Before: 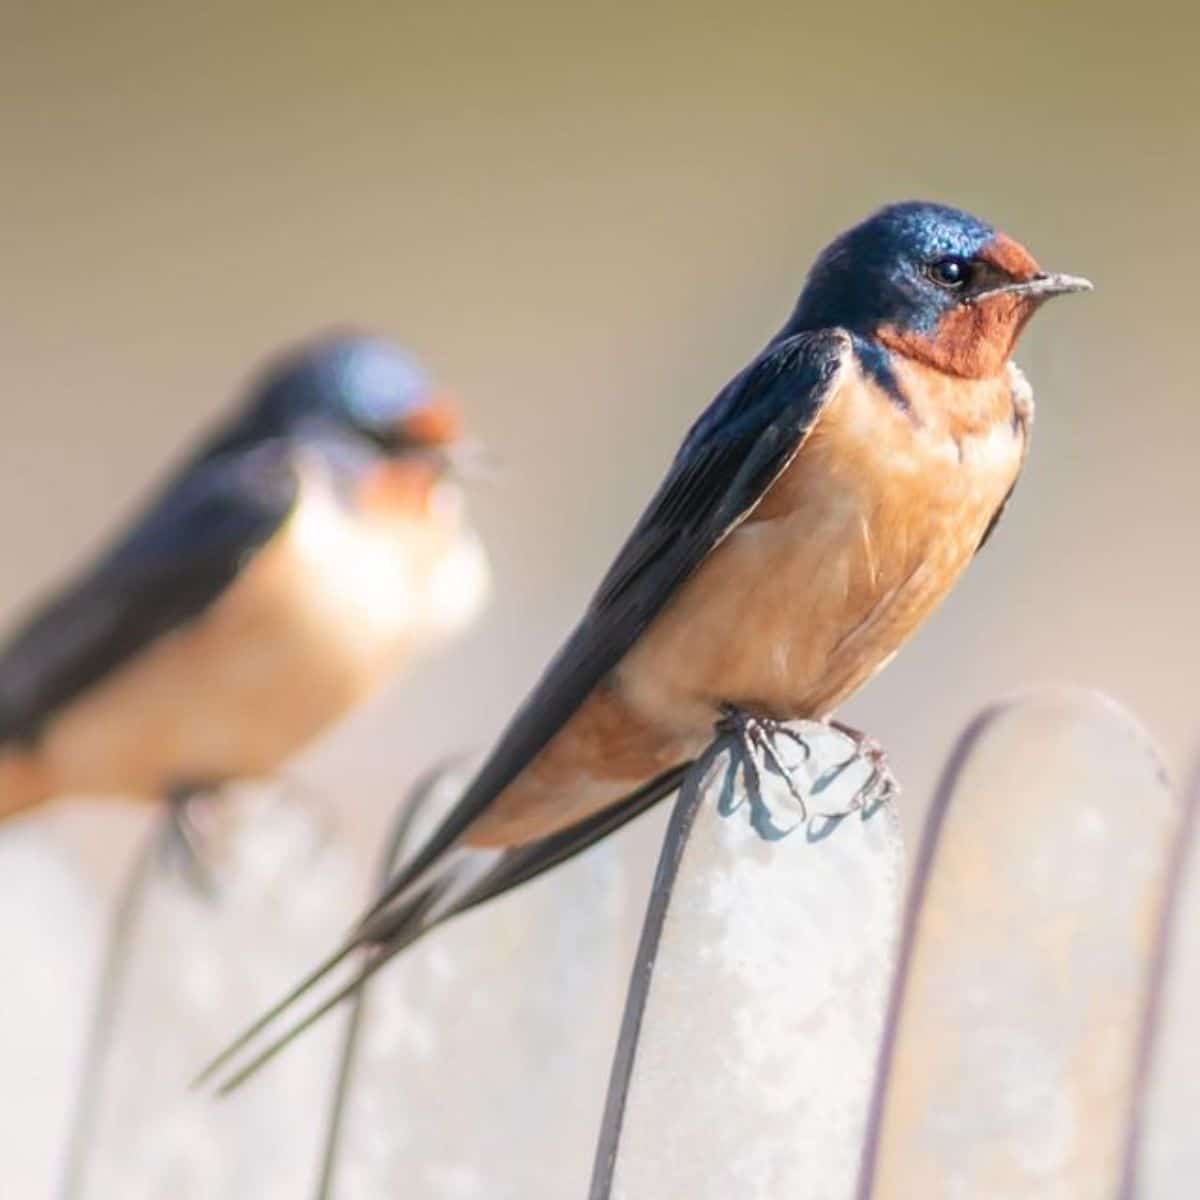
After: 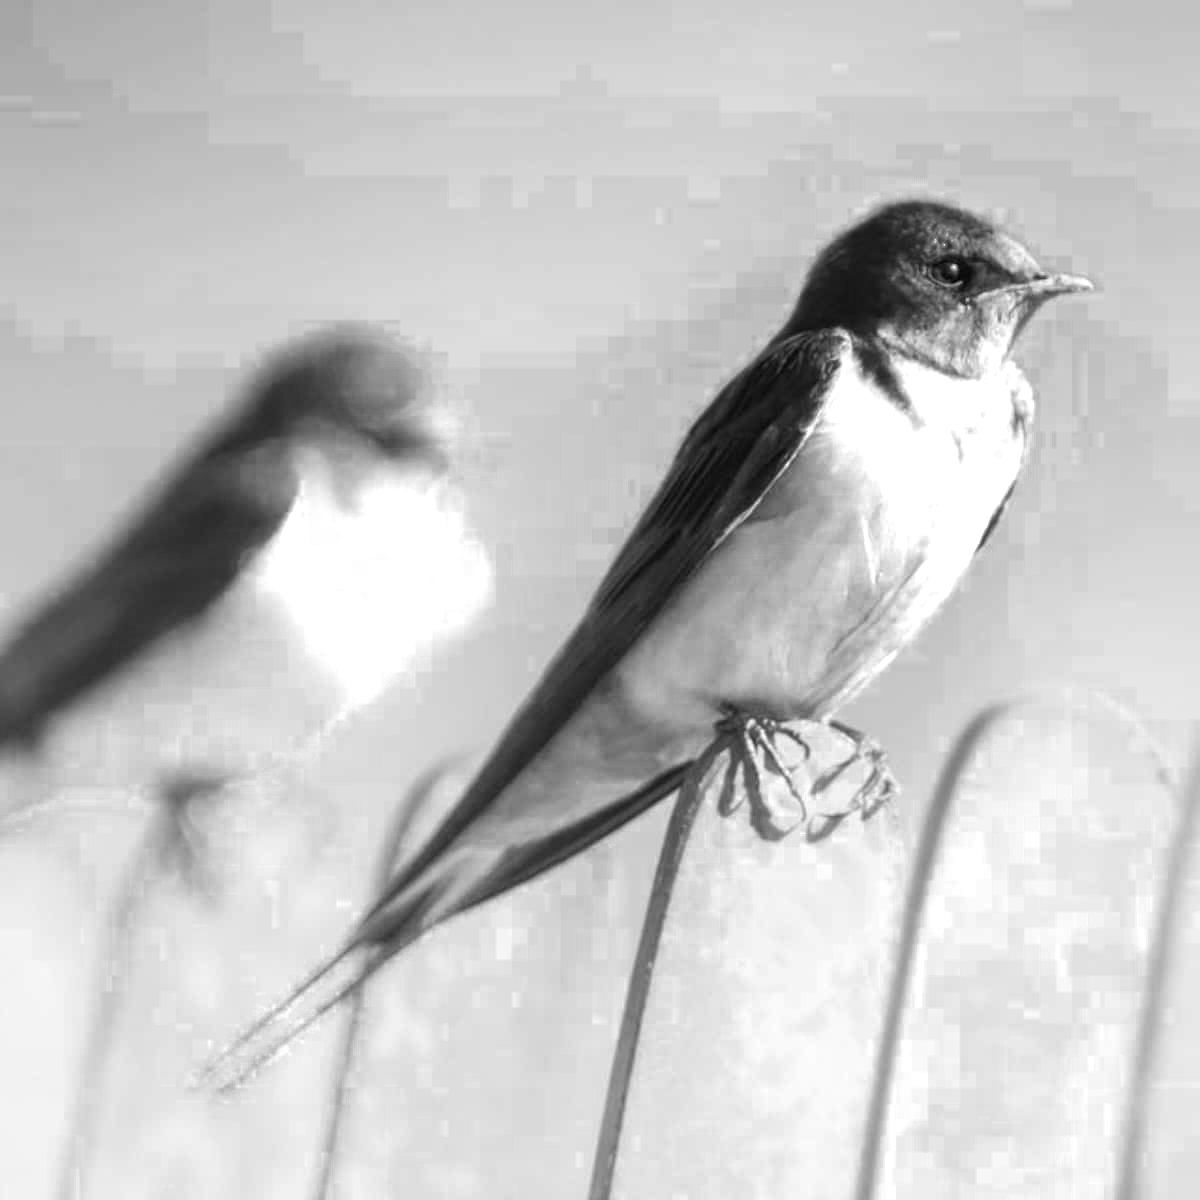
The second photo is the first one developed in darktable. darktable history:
color zones: curves: ch0 [(0, 0.554) (0.146, 0.662) (0.293, 0.86) (0.503, 0.774) (0.637, 0.106) (0.74, 0.072) (0.866, 0.488) (0.998, 0.569)]; ch1 [(0, 0) (0.143, 0) (0.286, 0) (0.429, 0) (0.571, 0) (0.714, 0) (0.857, 0)]
